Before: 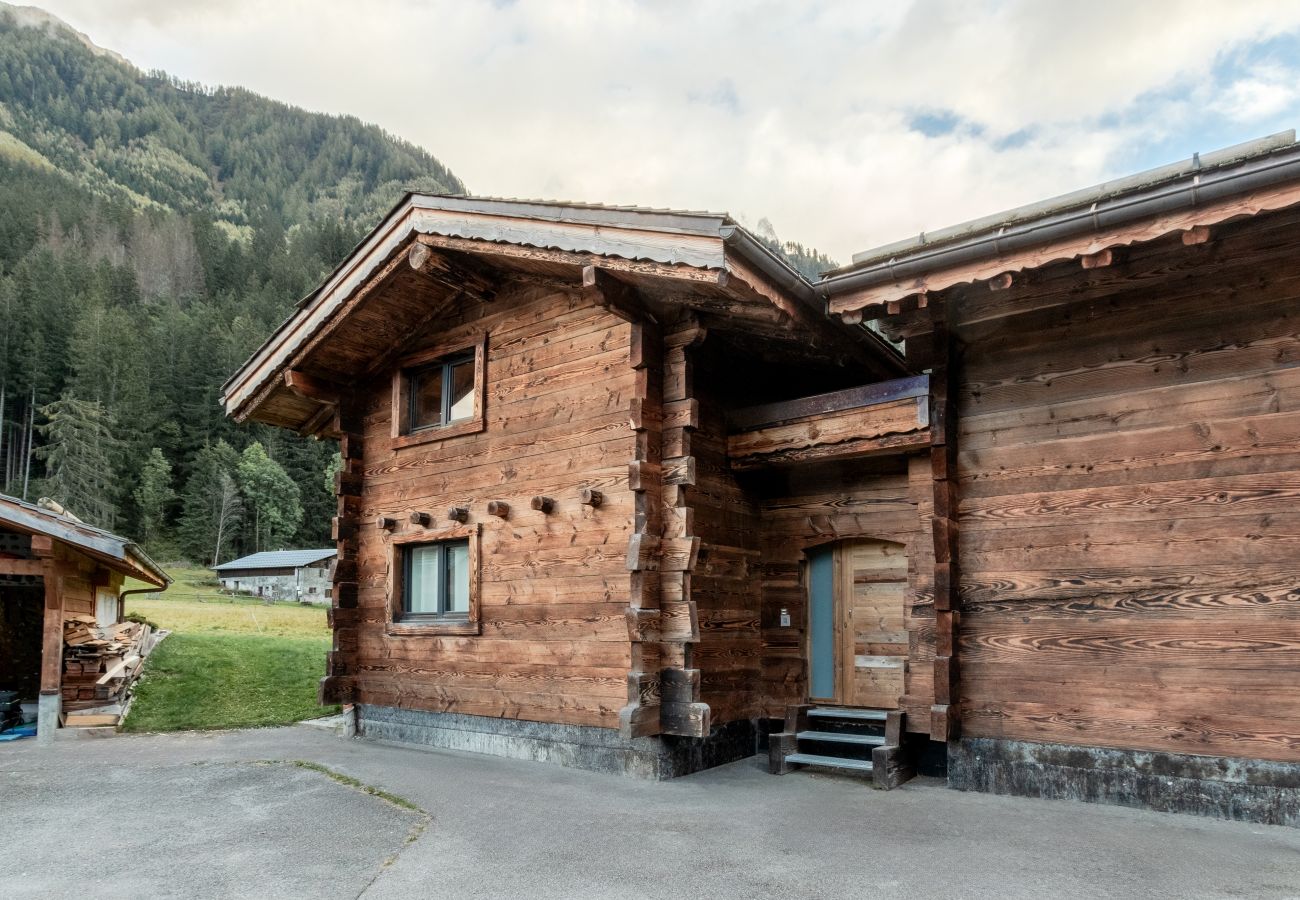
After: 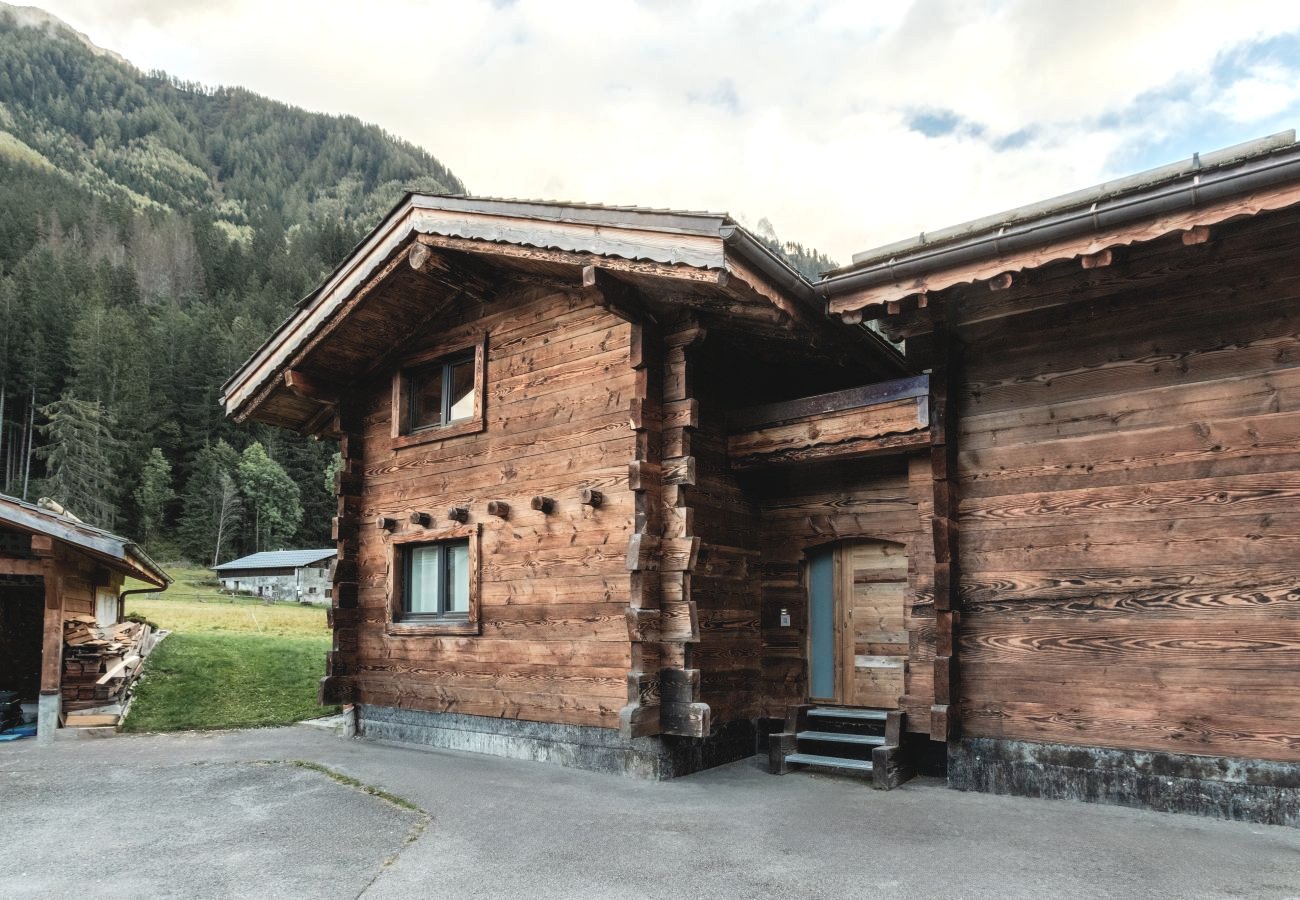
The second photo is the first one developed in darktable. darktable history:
exposure: black level correction -0.015, exposure -0.128 EV, compensate highlight preservation false
levels: white 99.94%, levels [0.052, 0.496, 0.908]
